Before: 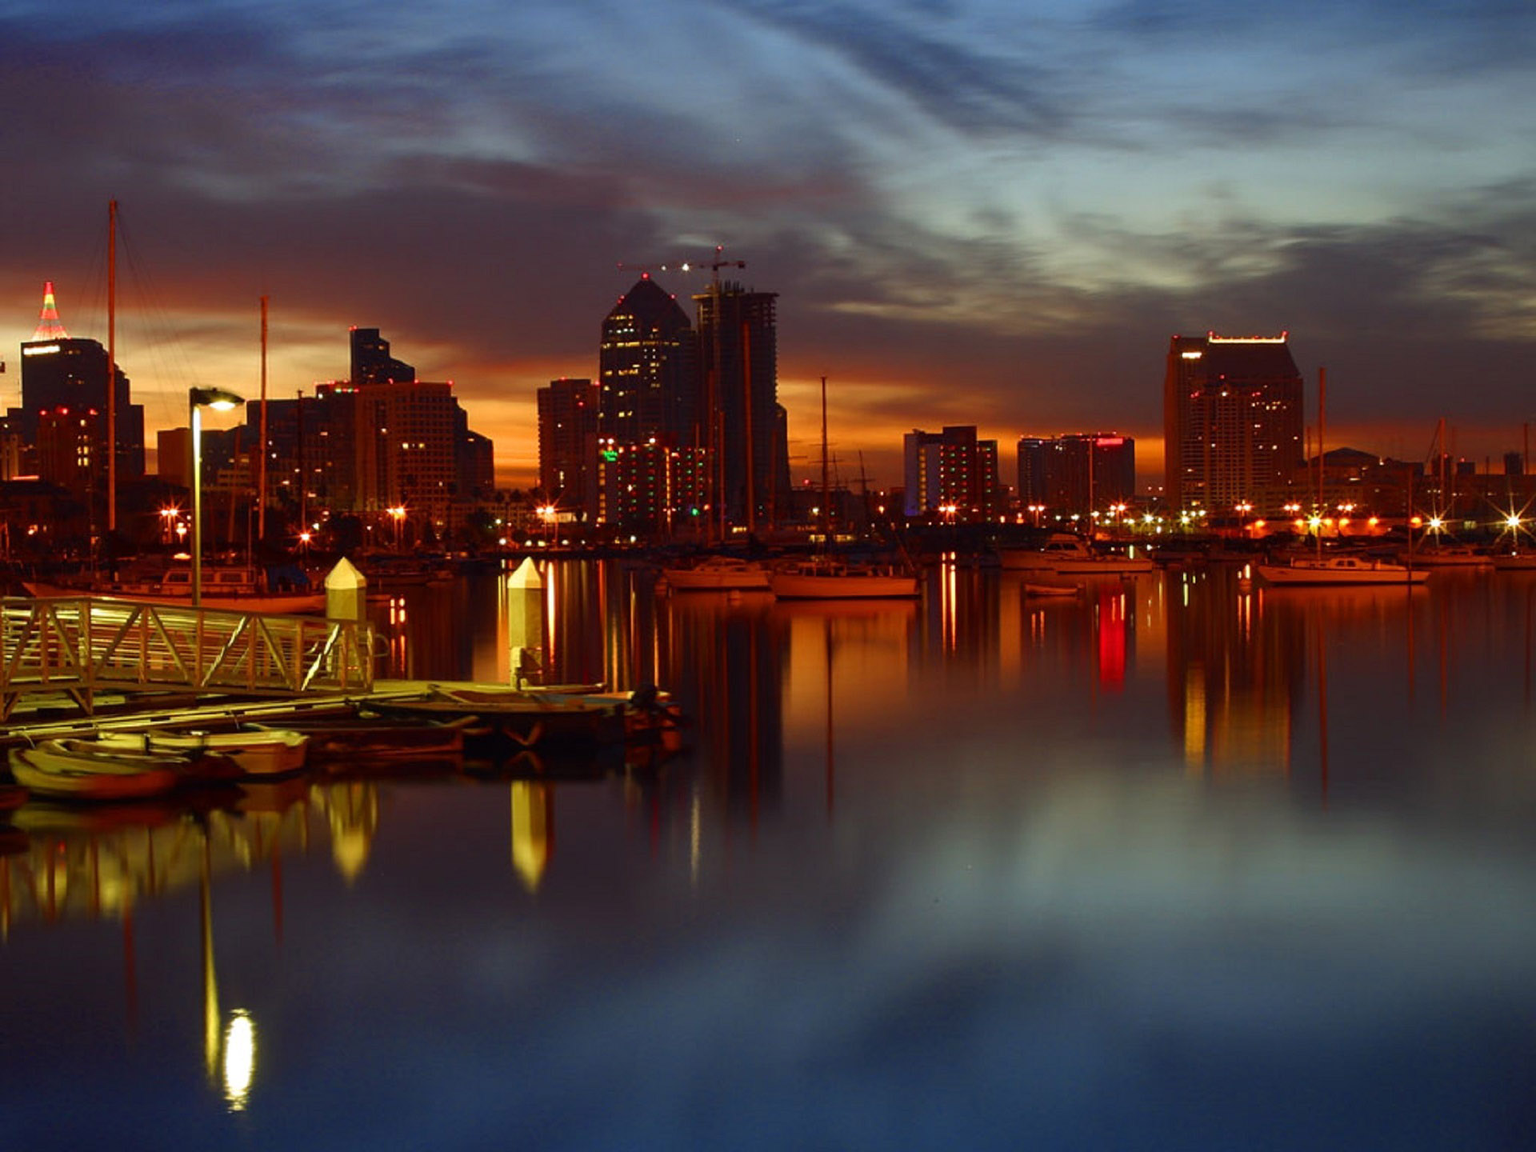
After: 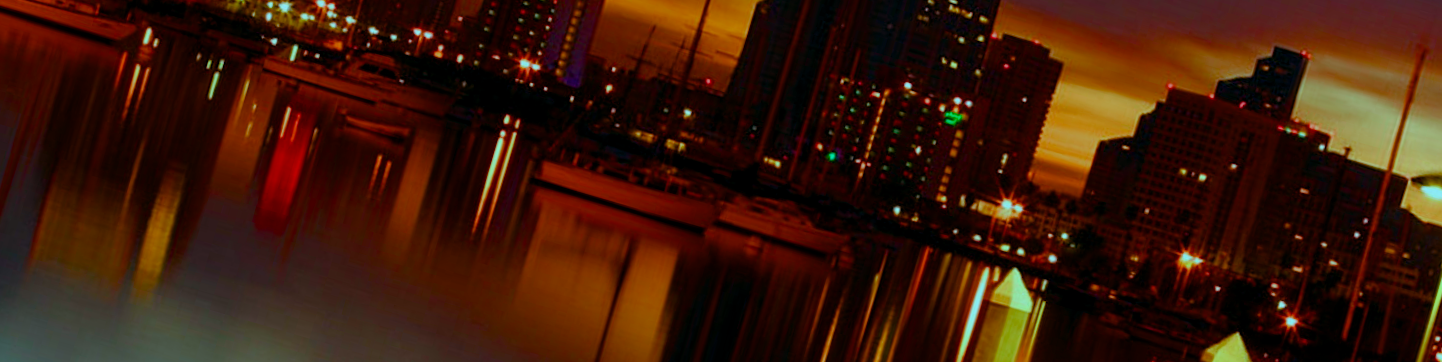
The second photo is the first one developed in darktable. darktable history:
crop and rotate: angle 16.12°, top 30.835%, bottom 35.653%
color balance rgb: shadows lift › luminance -7.7%, shadows lift › chroma 2.13%, shadows lift › hue 165.27°, power › luminance -7.77%, power › chroma 1.34%, power › hue 330.55°, highlights gain › luminance -33.33%, highlights gain › chroma 5.68%, highlights gain › hue 217.2°, global offset › luminance -0.33%, global offset › chroma 0.11%, global offset › hue 165.27°, perceptual saturation grading › global saturation 27.72%, perceptual saturation grading › highlights -25%, perceptual saturation grading › mid-tones 25%, perceptual saturation grading › shadows 50%
base curve: curves: ch0 [(0, 0) (0.989, 0.992)], preserve colors none
